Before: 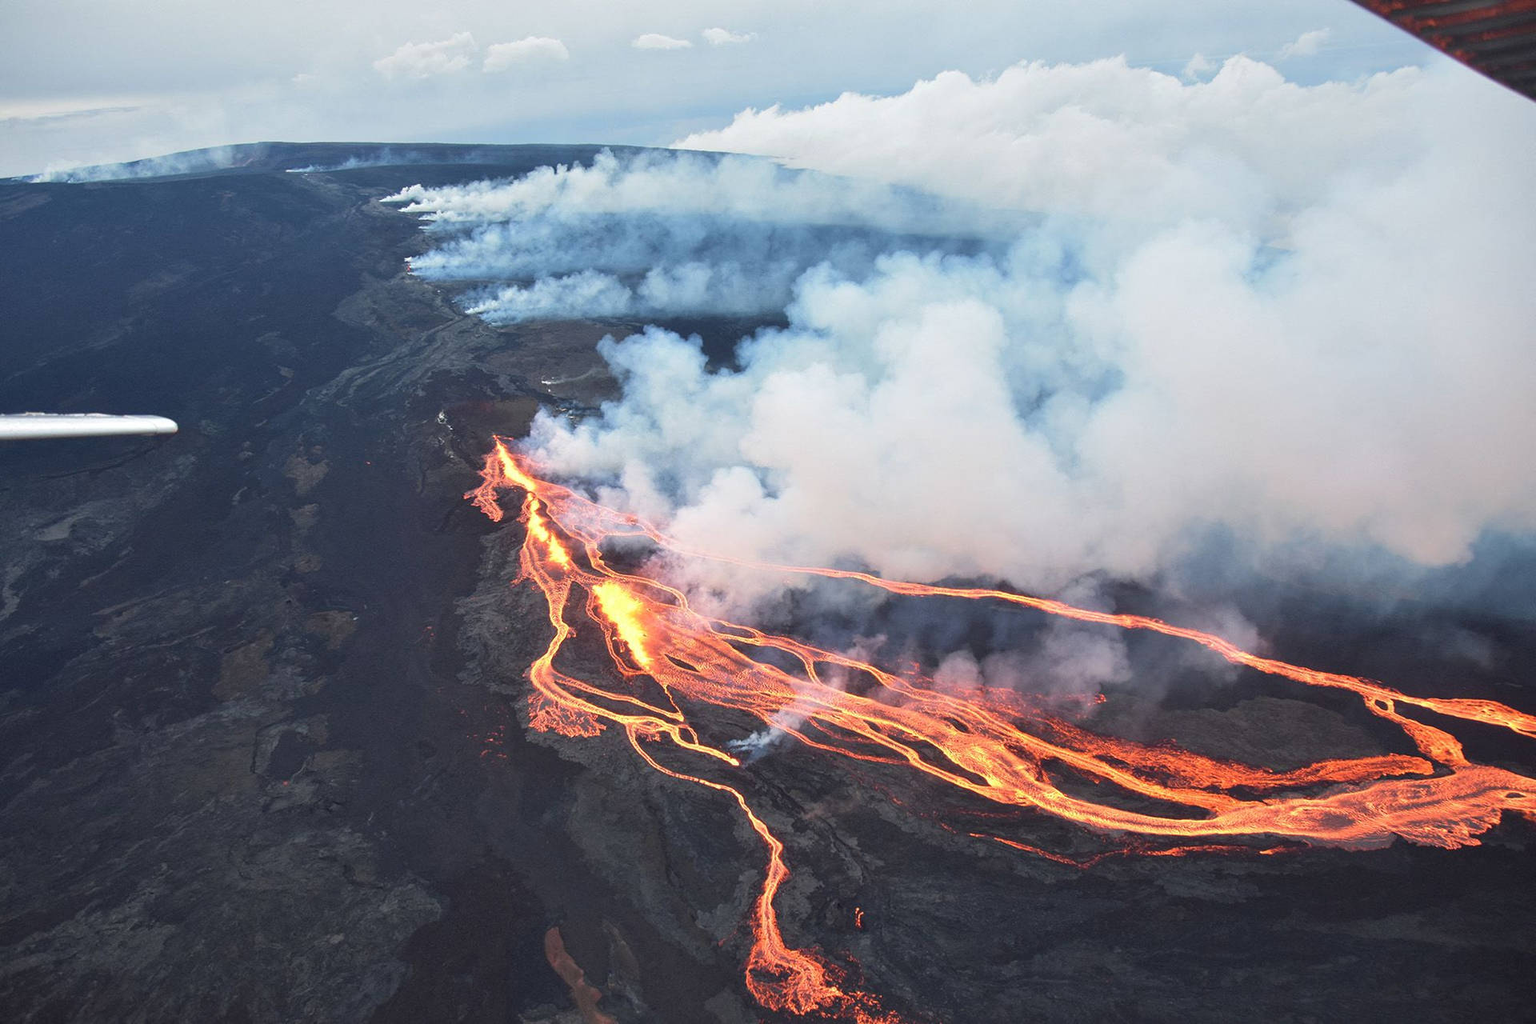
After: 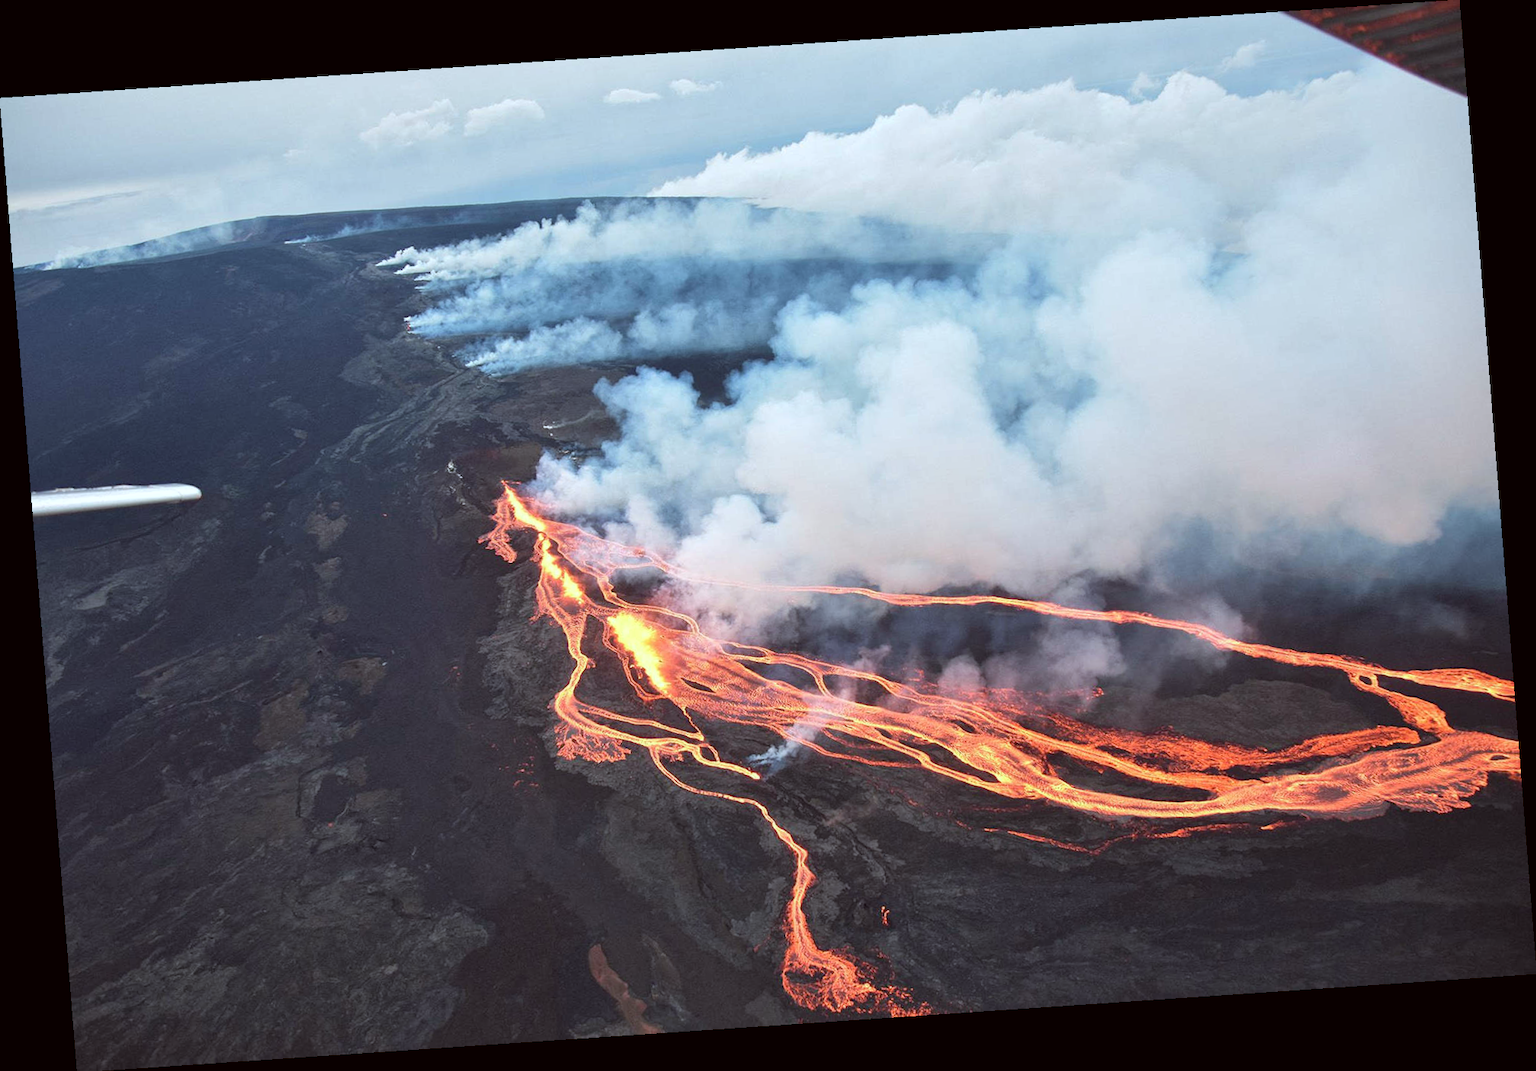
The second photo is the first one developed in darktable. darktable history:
rotate and perspective: rotation -4.2°, shear 0.006, automatic cropping off
color correction: highlights a* -3.28, highlights b* -6.24, shadows a* 3.1, shadows b* 5.19
local contrast: mode bilateral grid, contrast 20, coarseness 50, detail 120%, midtone range 0.2
